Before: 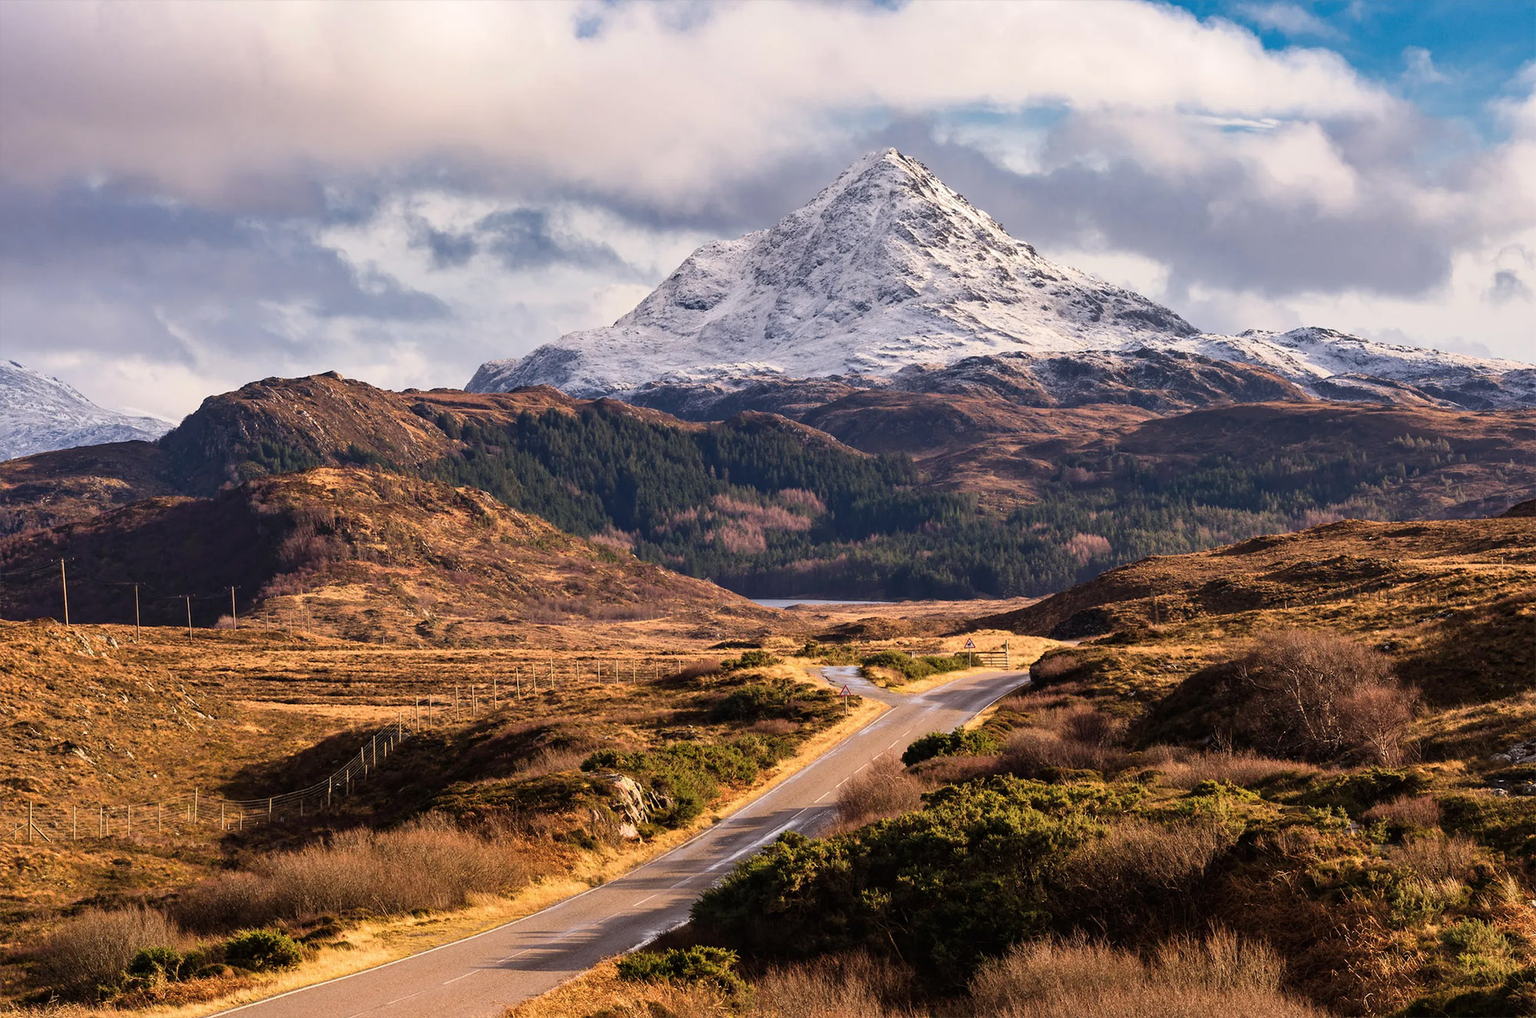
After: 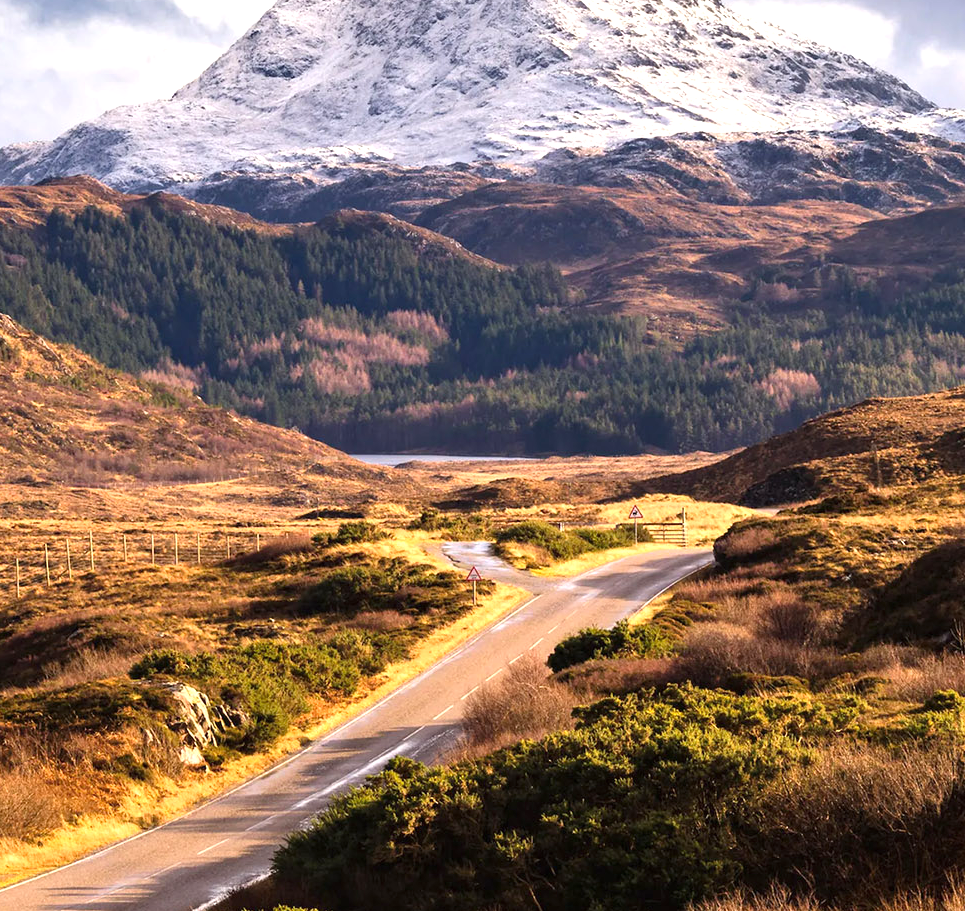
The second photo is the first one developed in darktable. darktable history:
exposure: black level correction 0, exposure 0.7 EV, compensate exposure bias true, compensate highlight preservation false
crop: left 31.379%, top 24.658%, right 20.326%, bottom 6.628%
